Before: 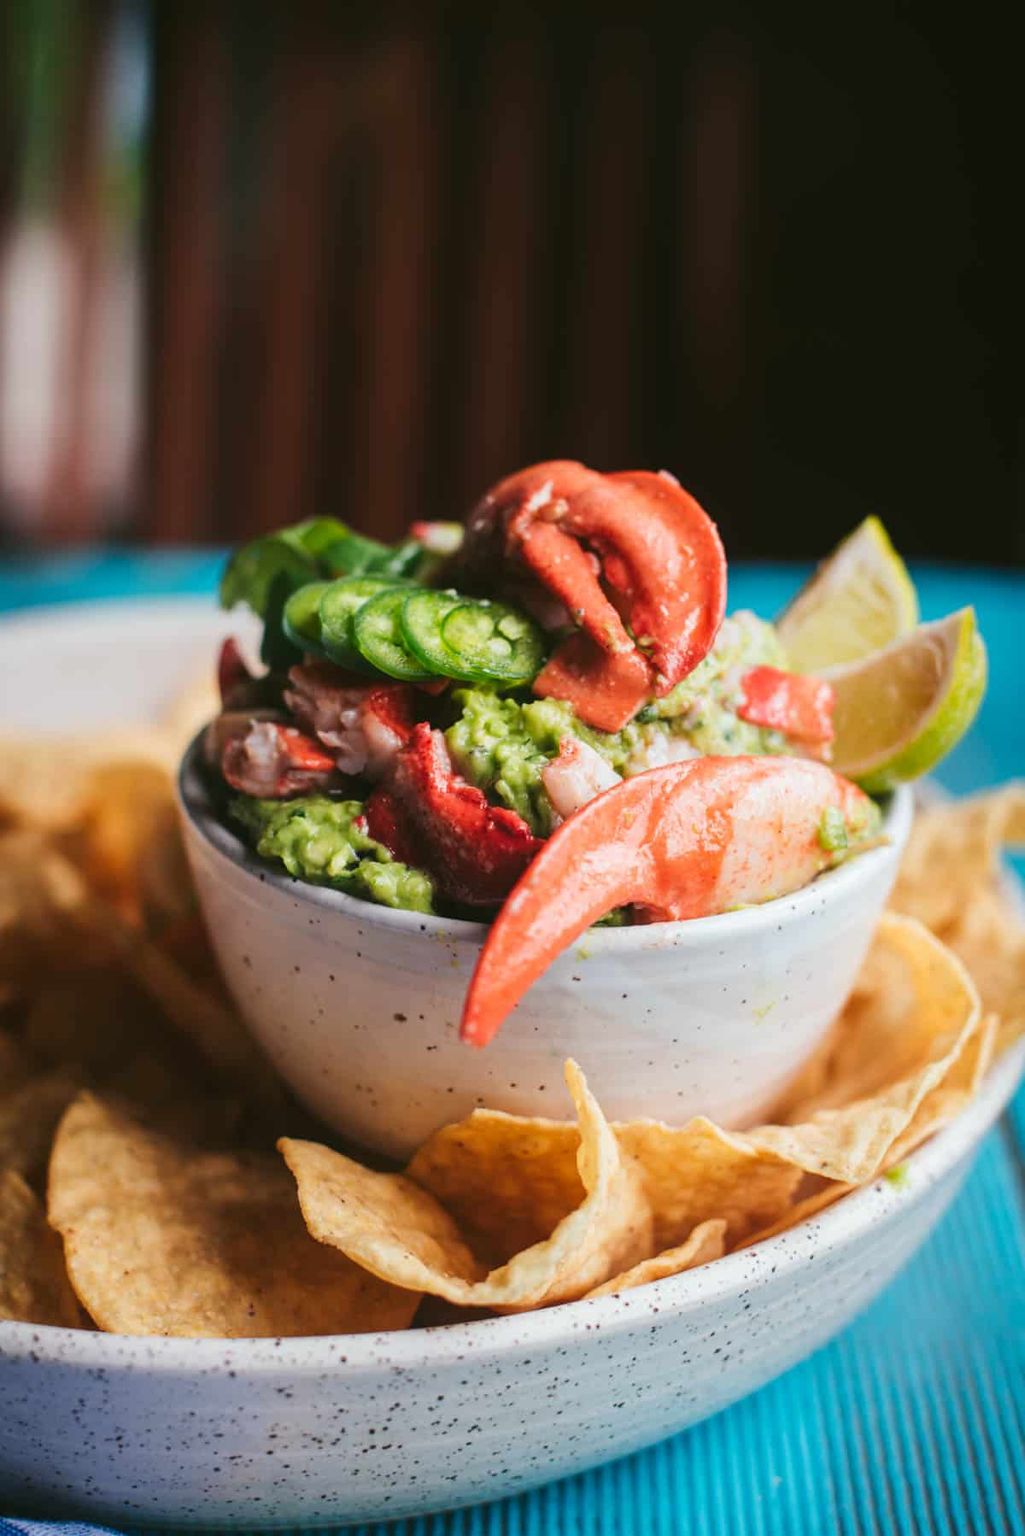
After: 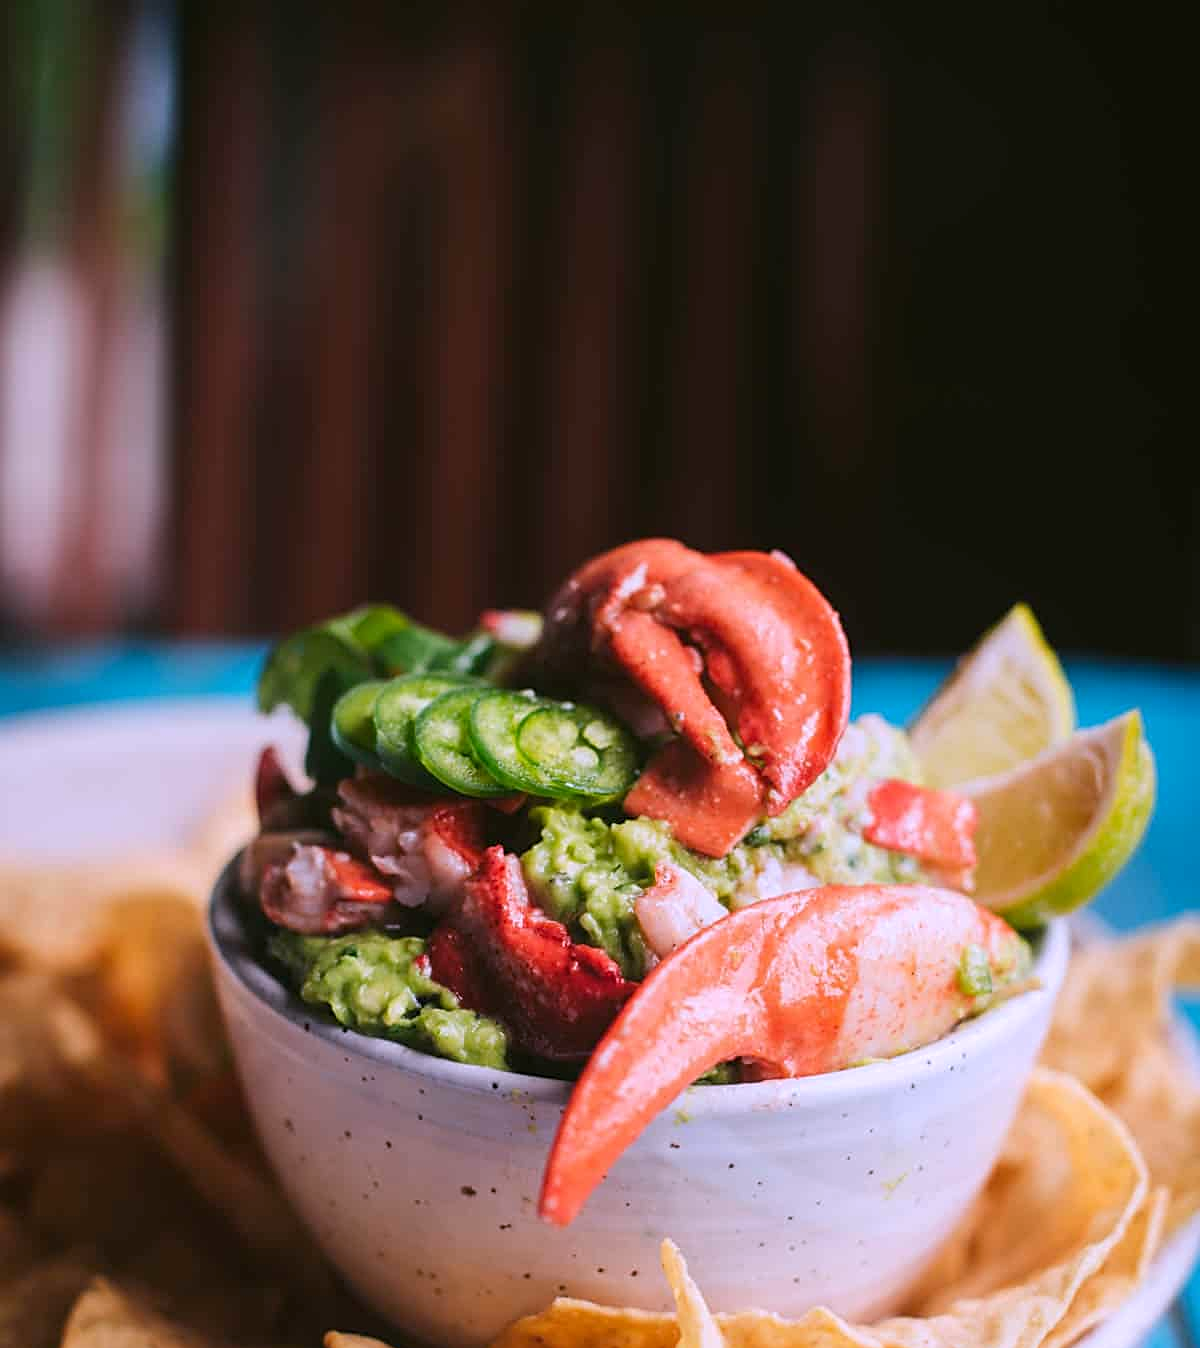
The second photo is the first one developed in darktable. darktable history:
crop: bottom 24.967%
exposure: black level correction 0.001, exposure -0.125 EV, compensate exposure bias true, compensate highlight preservation false
sharpen: on, module defaults
white balance: red 1.042, blue 1.17
